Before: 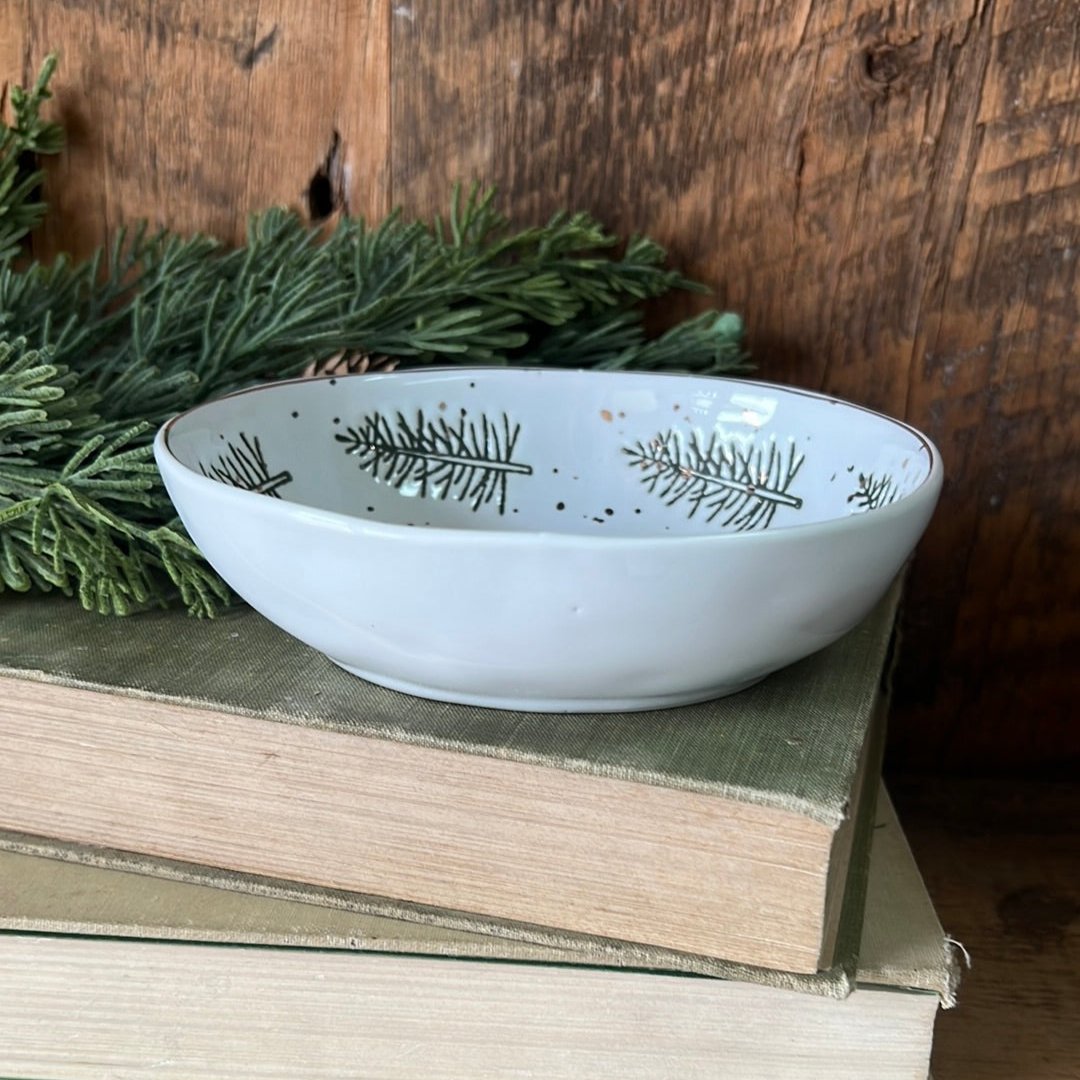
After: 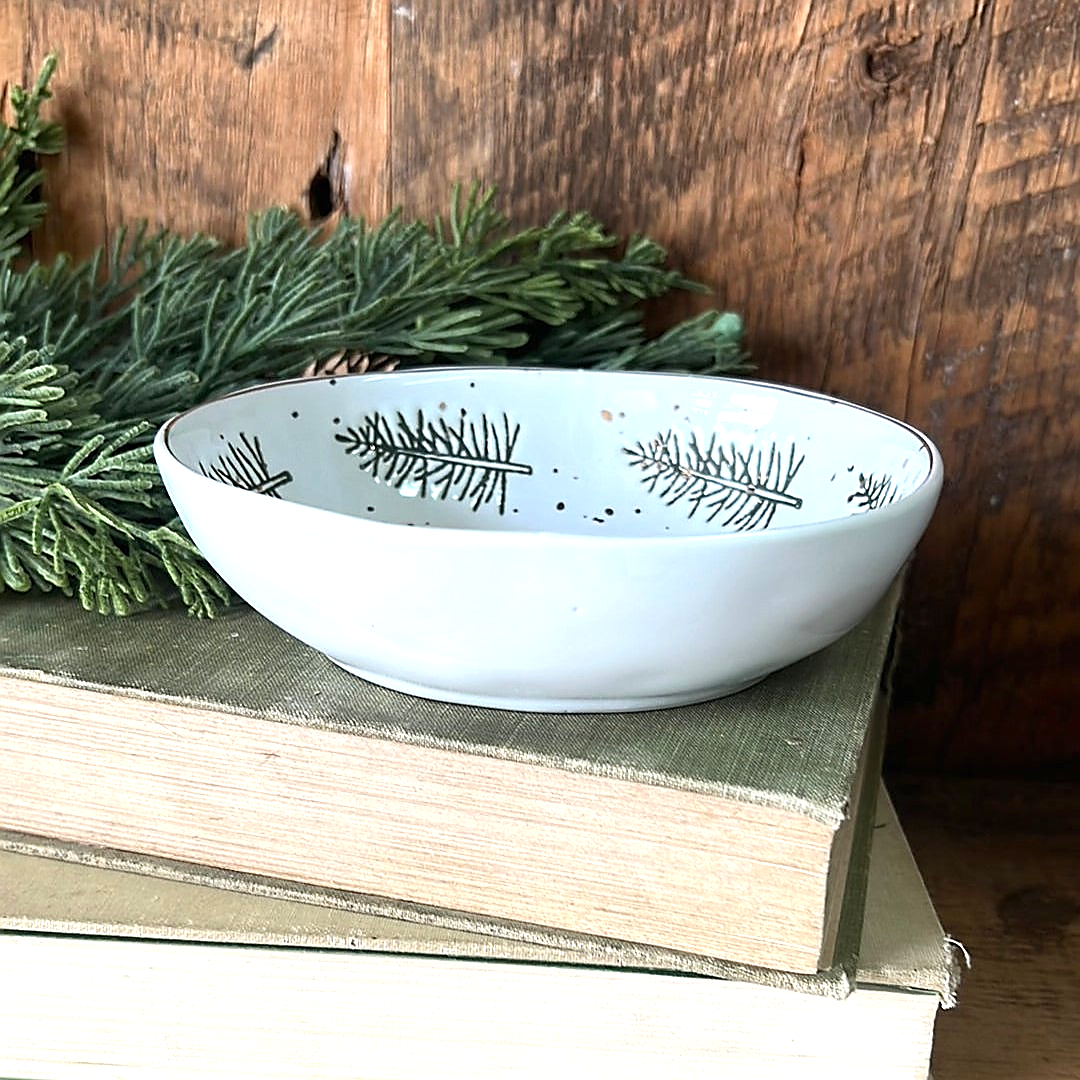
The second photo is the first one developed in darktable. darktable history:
exposure: black level correction 0, exposure 0.695 EV, compensate exposure bias true, compensate highlight preservation false
sharpen: radius 1.373, amount 1.259, threshold 0.755
